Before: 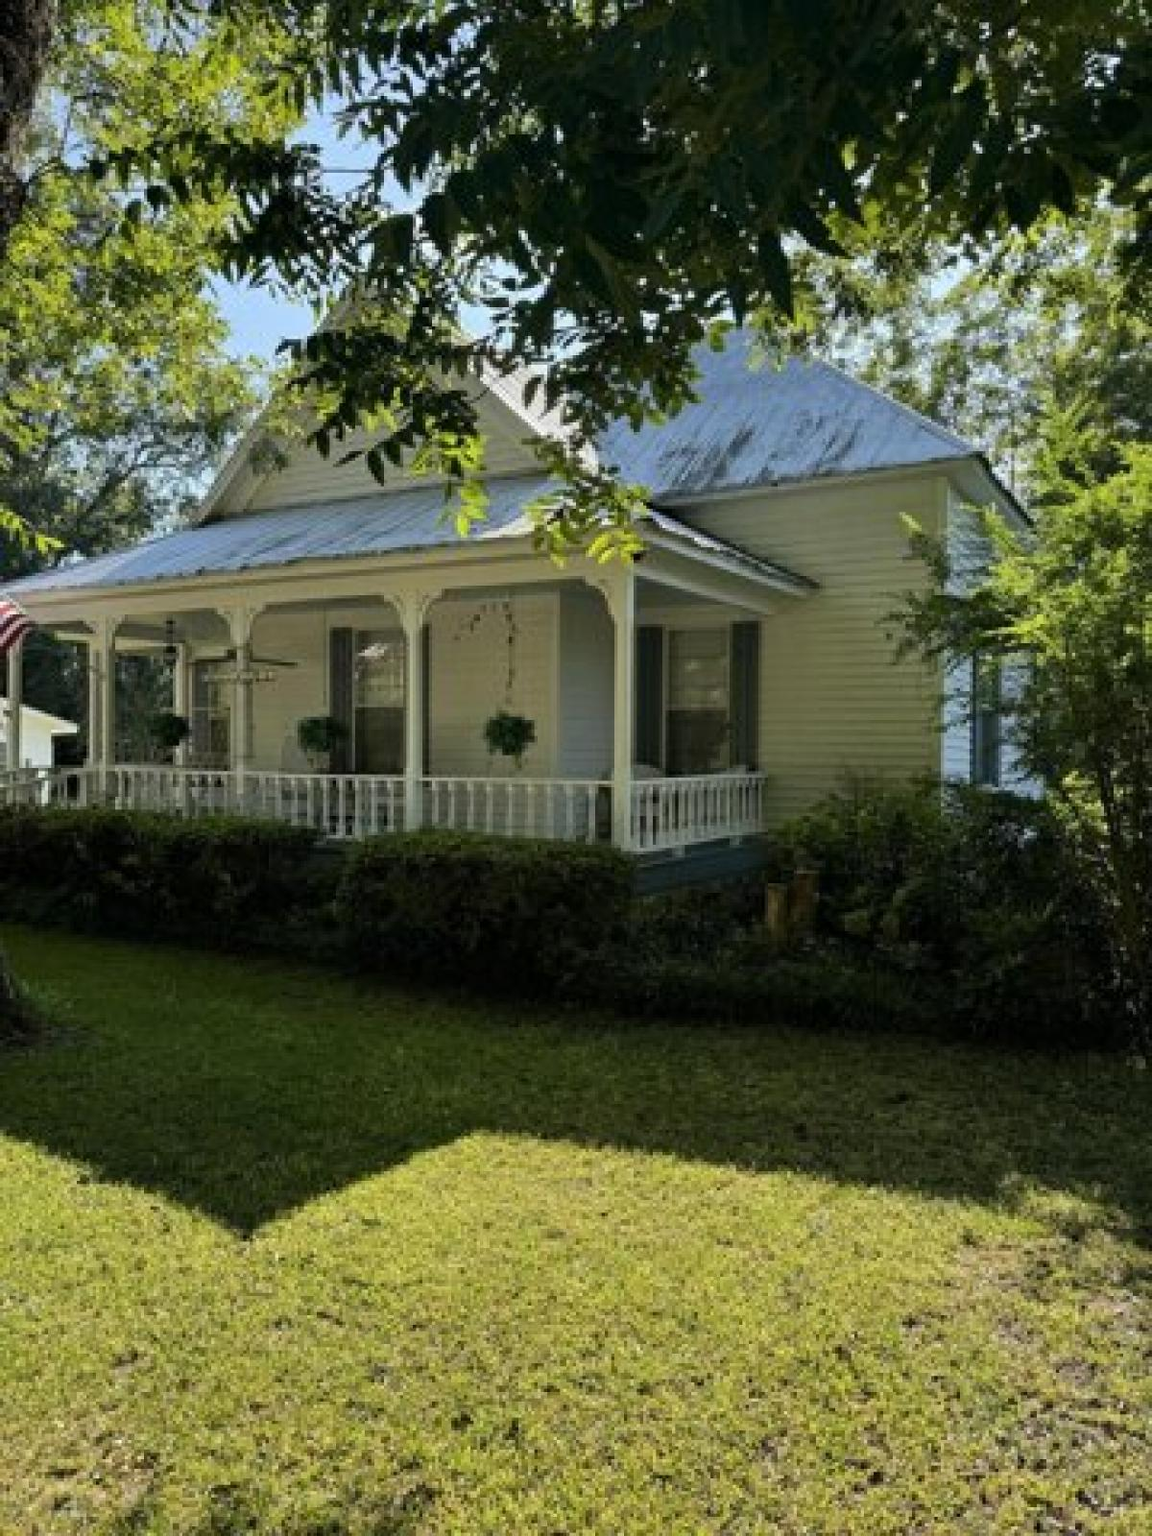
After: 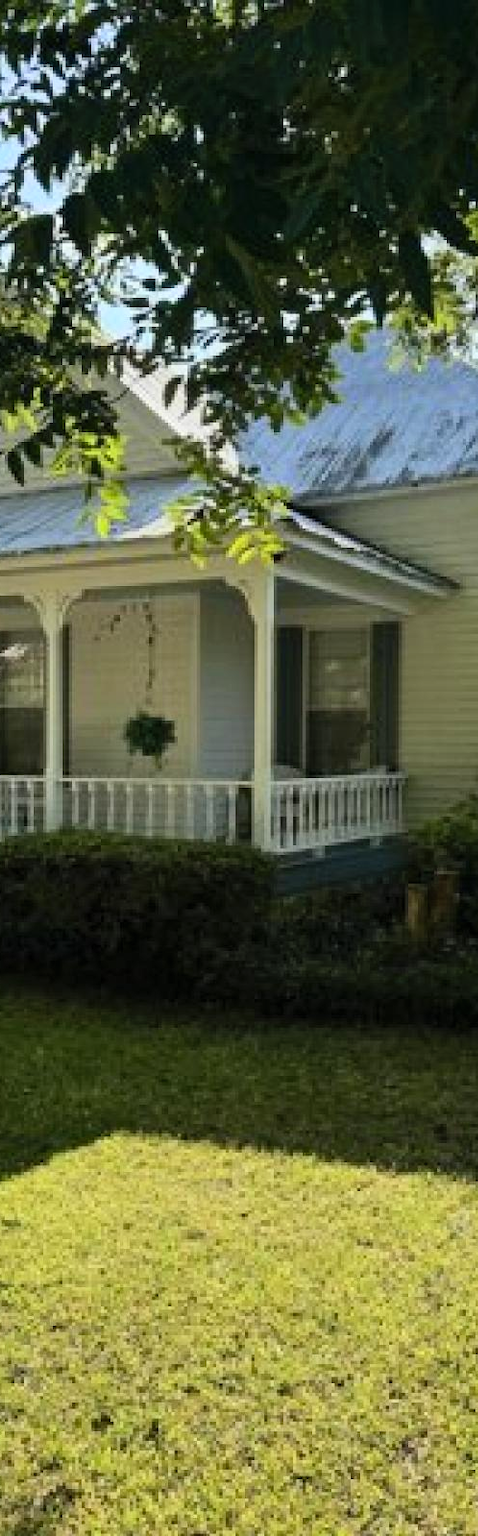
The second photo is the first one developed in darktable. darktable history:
crop: left 31.256%, right 27.179%
contrast brightness saturation: contrast 0.197, brightness 0.153, saturation 0.143
exposure: exposure -0.148 EV, compensate highlight preservation false
tone equalizer: on, module defaults
